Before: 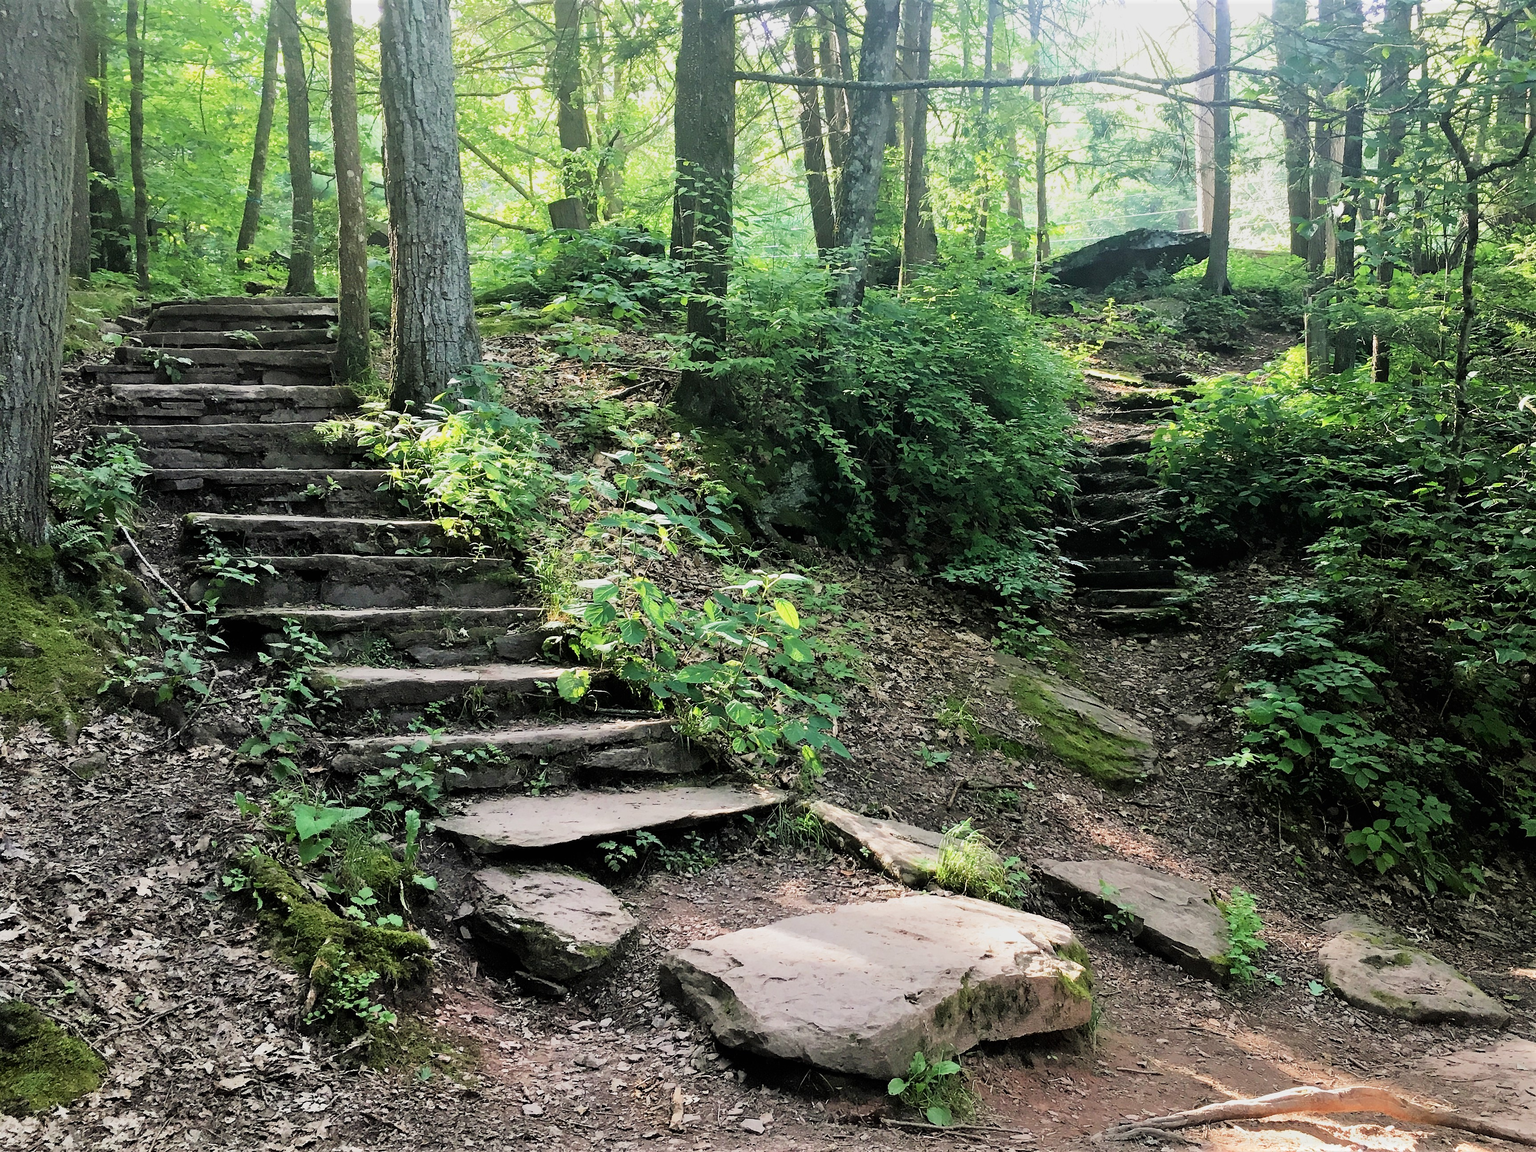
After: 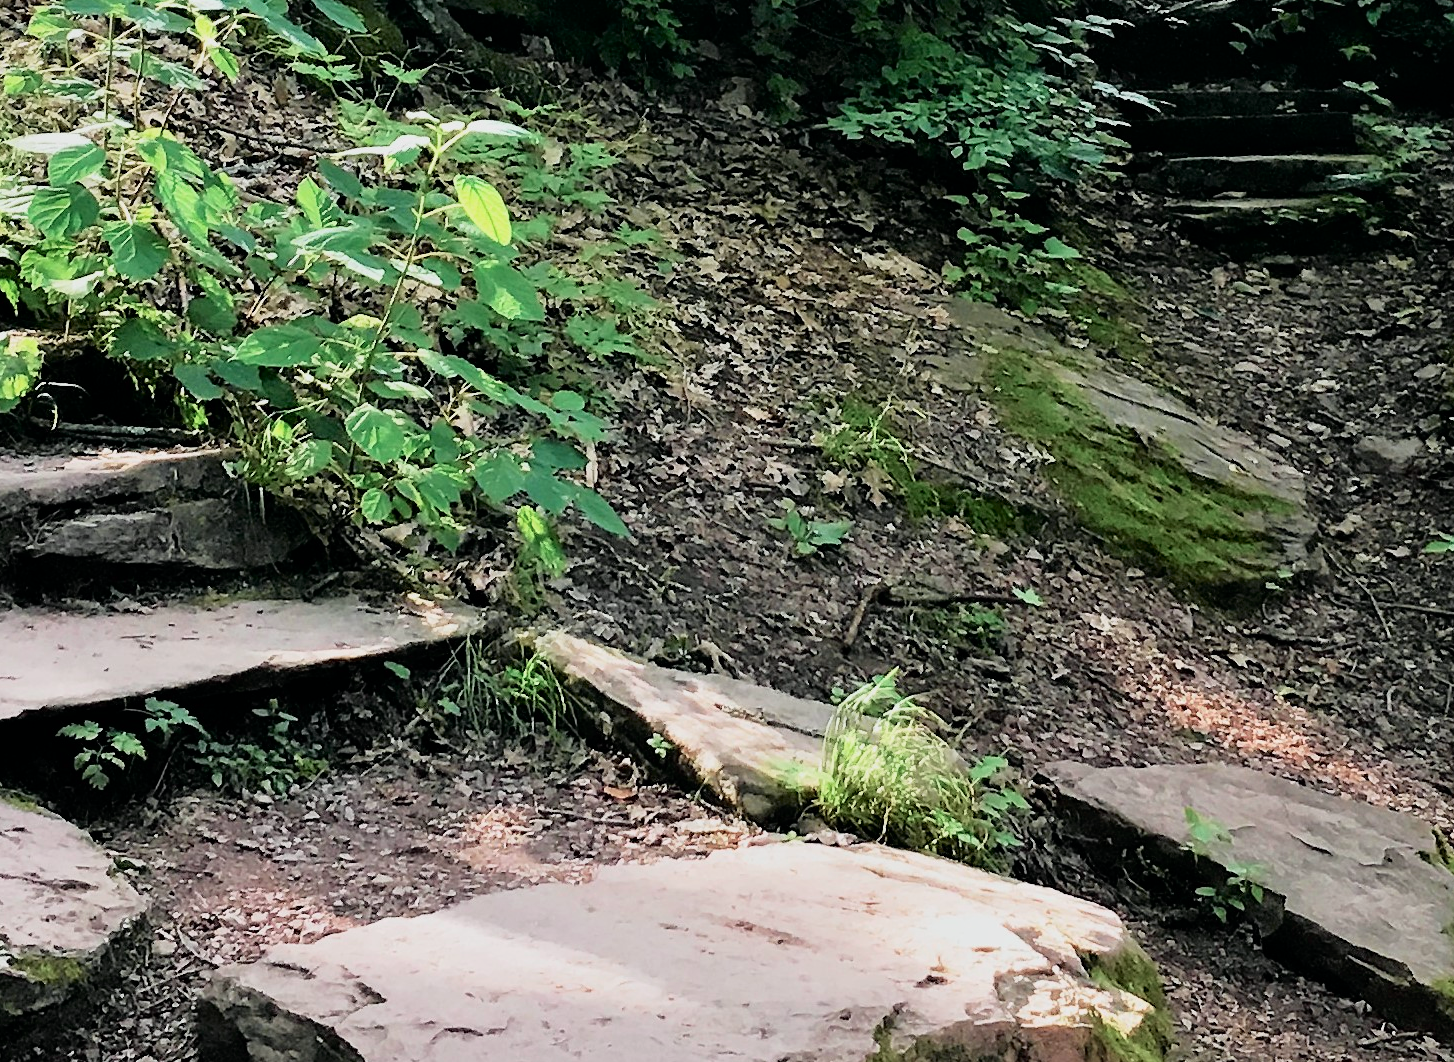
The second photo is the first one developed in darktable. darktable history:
crop: left 37.221%, top 45.169%, right 20.63%, bottom 13.777%
tone curve: curves: ch0 [(0, 0) (0.058, 0.027) (0.214, 0.183) (0.304, 0.288) (0.561, 0.554) (0.687, 0.677) (0.768, 0.768) (0.858, 0.861) (0.986, 0.957)]; ch1 [(0, 0) (0.172, 0.123) (0.312, 0.296) (0.437, 0.429) (0.471, 0.469) (0.502, 0.5) (0.513, 0.515) (0.583, 0.604) (0.631, 0.659) (0.703, 0.721) (0.889, 0.924) (1, 1)]; ch2 [(0, 0) (0.411, 0.424) (0.485, 0.497) (0.502, 0.5) (0.517, 0.511) (0.566, 0.573) (0.622, 0.613) (0.709, 0.677) (1, 1)], color space Lab, independent channels, preserve colors none
rotate and perspective: automatic cropping original format, crop left 0, crop top 0
